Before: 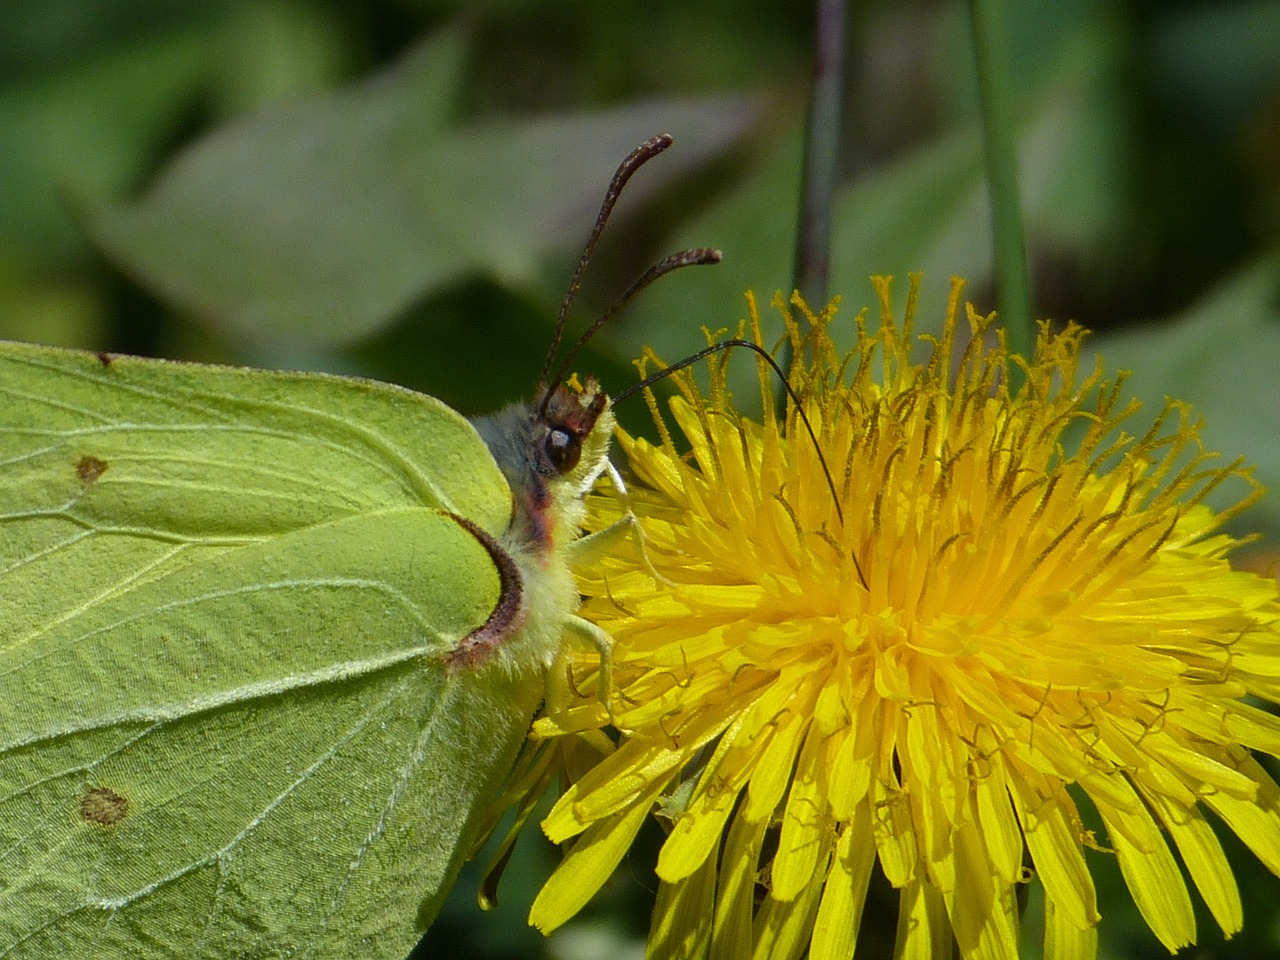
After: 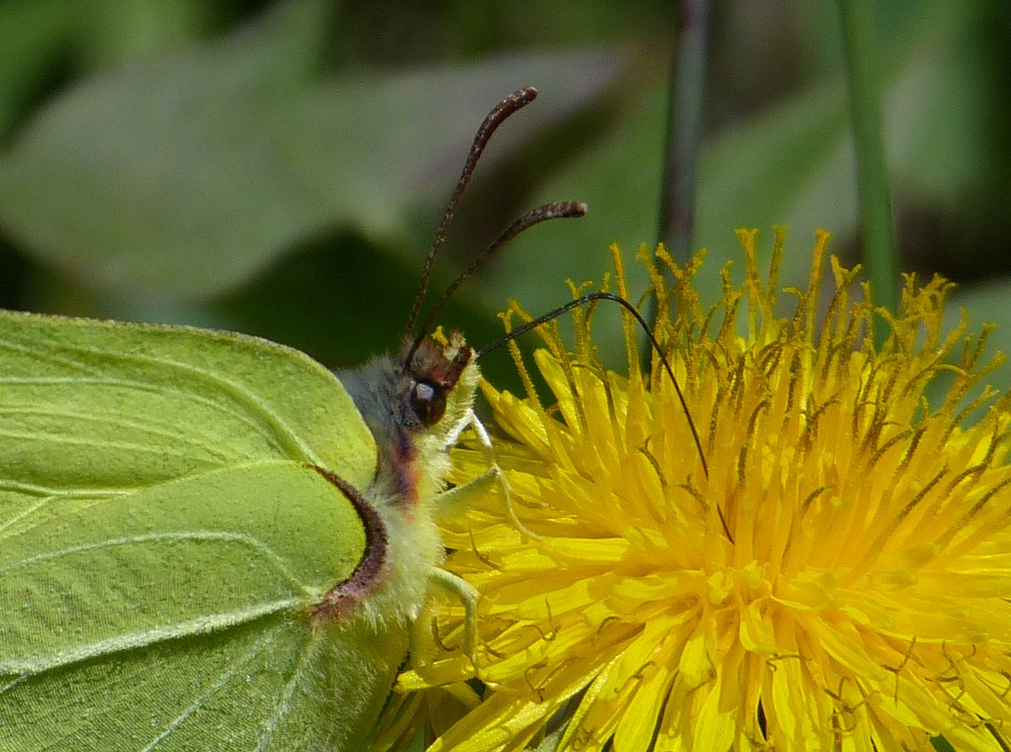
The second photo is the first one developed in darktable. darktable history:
crop and rotate: left 10.559%, top 4.975%, right 10.419%, bottom 16.629%
